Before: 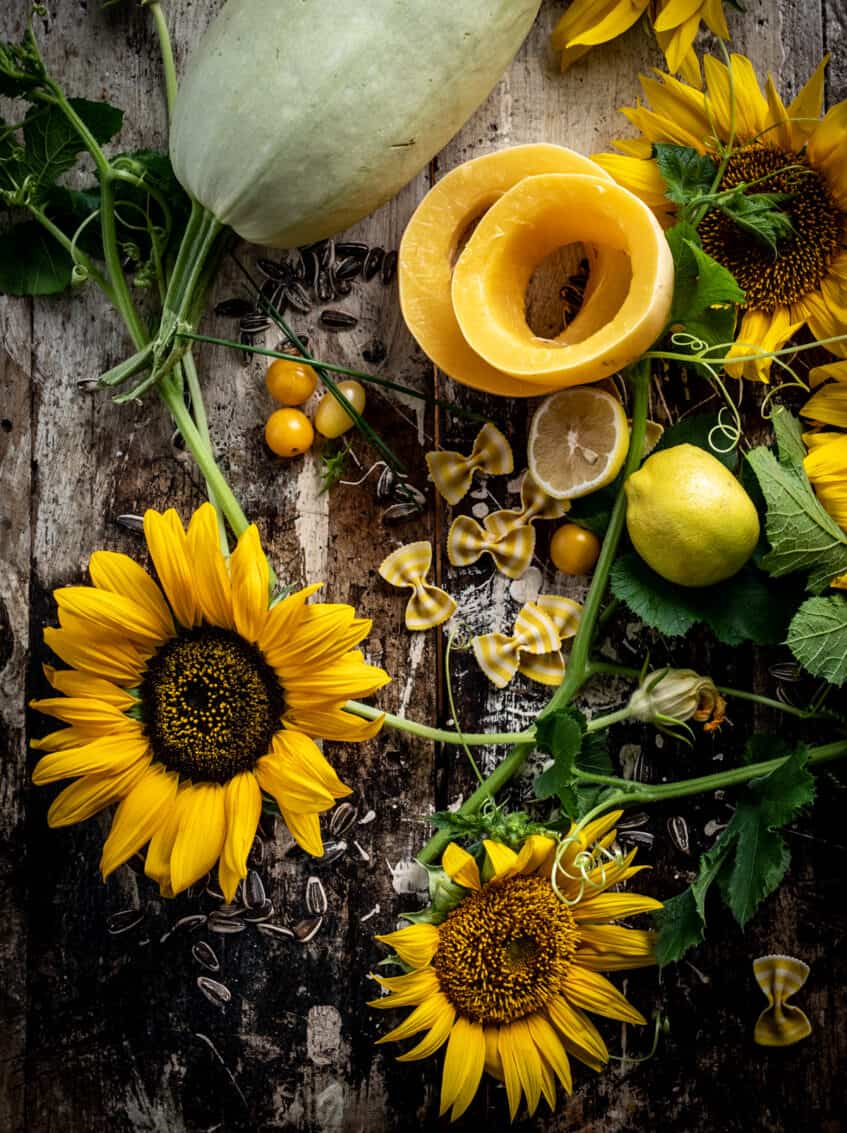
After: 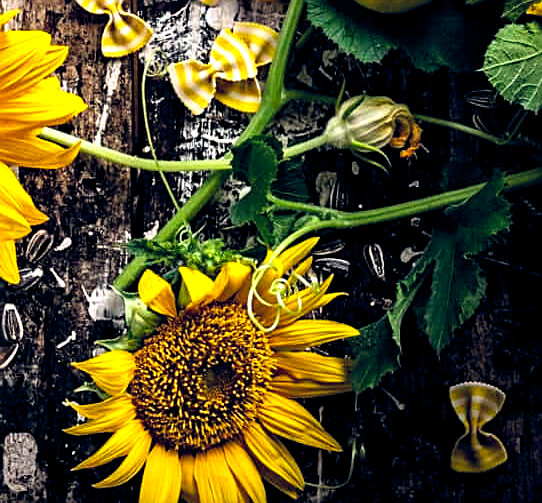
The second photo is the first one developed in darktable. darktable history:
crop and rotate: left 36.008%, top 50.589%, bottom 5.003%
color balance rgb: shadows lift › luminance -5.29%, shadows lift › chroma 1.125%, shadows lift › hue 218.78°, global offset › chroma 0.142%, global offset › hue 253.6°, perceptual saturation grading › global saturation 17.858%
haze removal: compatibility mode true, adaptive false
sharpen: on, module defaults
tone equalizer: -8 EV -0.775 EV, -7 EV -0.717 EV, -6 EV -0.566 EV, -5 EV -0.409 EV, -3 EV 0.388 EV, -2 EV 0.6 EV, -1 EV 0.691 EV, +0 EV 0.777 EV
